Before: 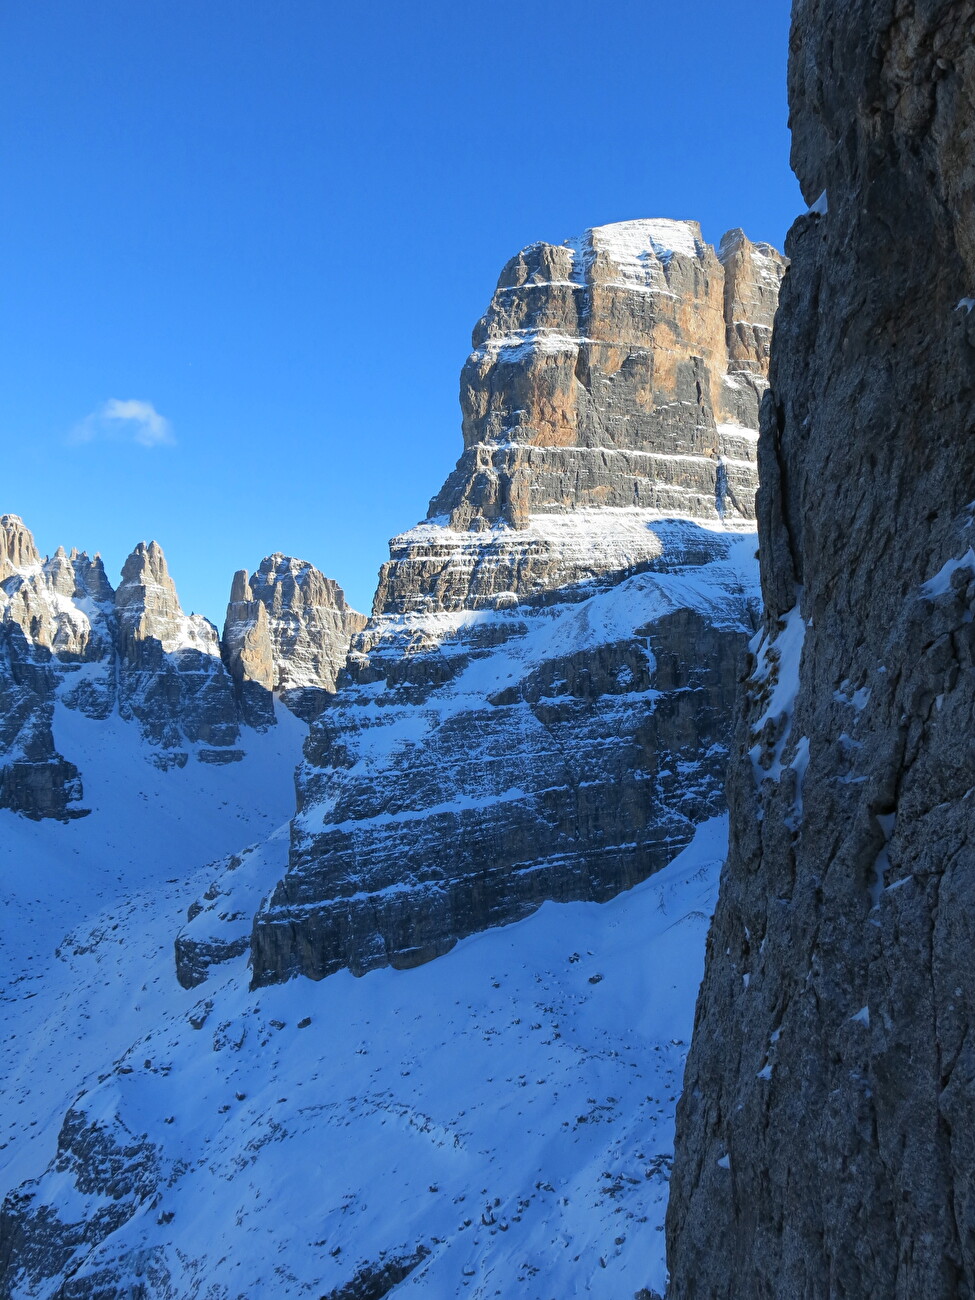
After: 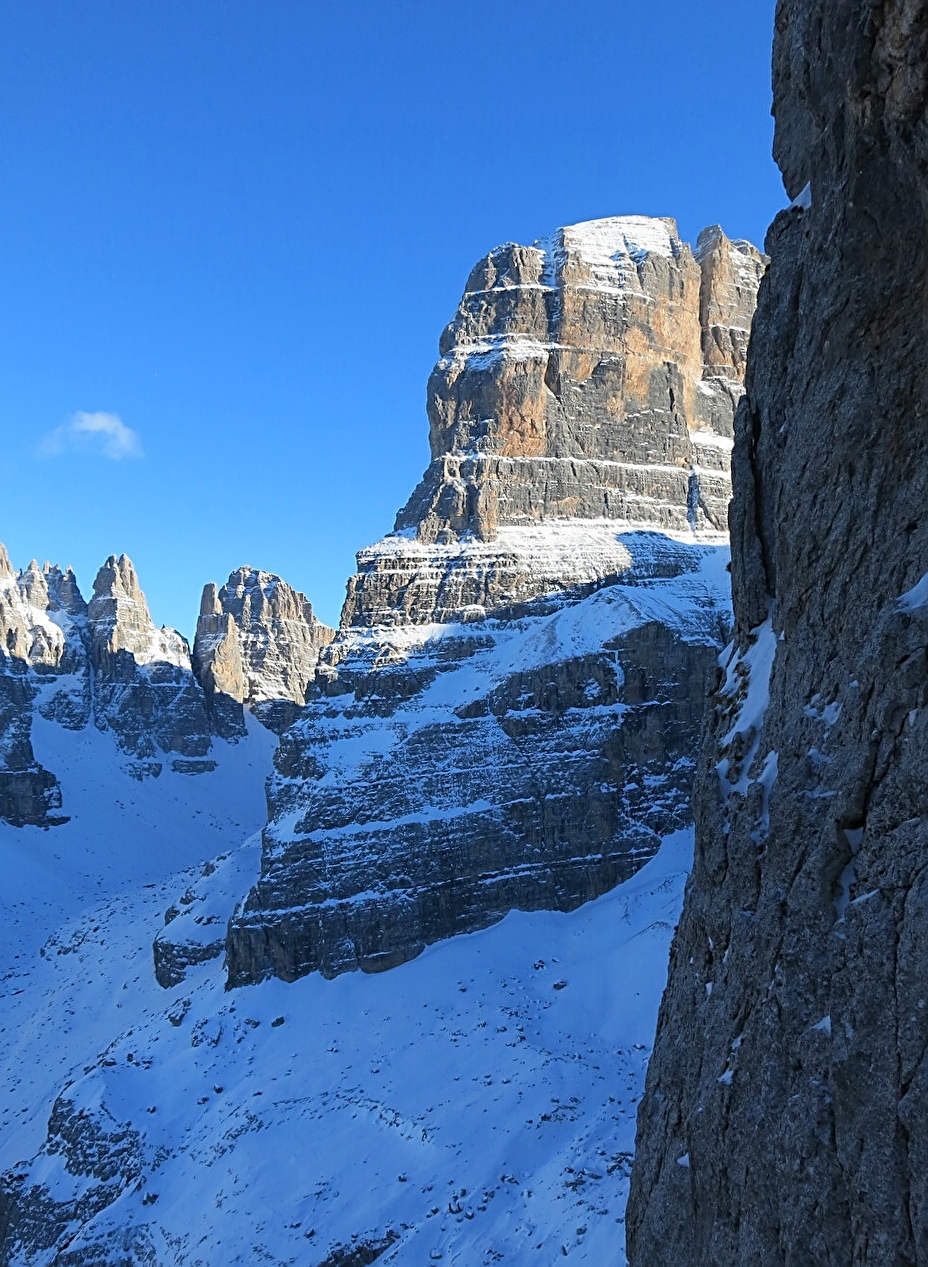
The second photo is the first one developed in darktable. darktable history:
rotate and perspective: rotation 0.074°, lens shift (vertical) 0.096, lens shift (horizontal) -0.041, crop left 0.043, crop right 0.952, crop top 0.024, crop bottom 0.979
sharpen: on, module defaults
